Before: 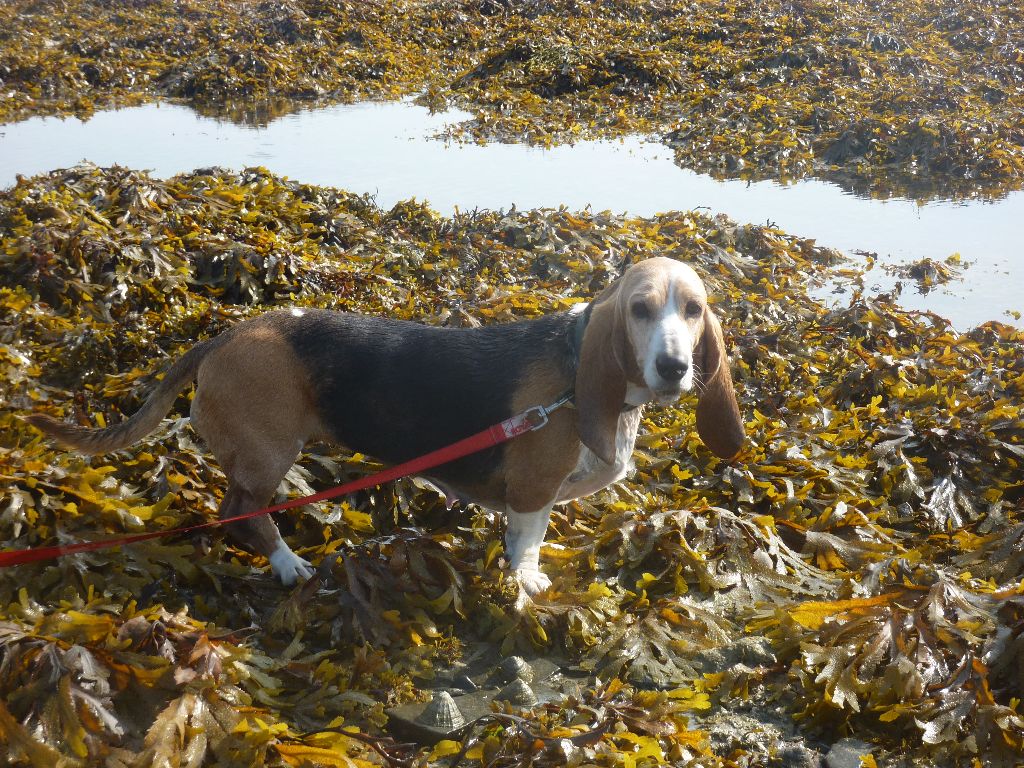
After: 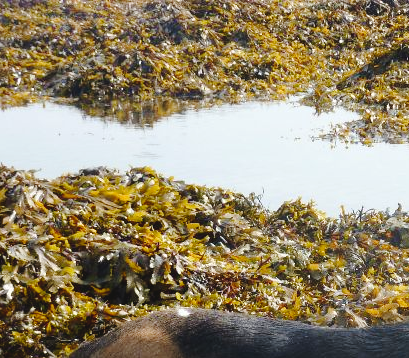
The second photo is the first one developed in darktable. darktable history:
tone curve: curves: ch0 [(0, 0) (0.003, 0.047) (0.011, 0.05) (0.025, 0.053) (0.044, 0.057) (0.069, 0.062) (0.1, 0.084) (0.136, 0.115) (0.177, 0.159) (0.224, 0.216) (0.277, 0.289) (0.335, 0.382) (0.399, 0.474) (0.468, 0.561) (0.543, 0.636) (0.623, 0.705) (0.709, 0.778) (0.801, 0.847) (0.898, 0.916) (1, 1)], preserve colors none
crop and rotate: left 11.214%, top 0.079%, right 48.808%, bottom 53.212%
